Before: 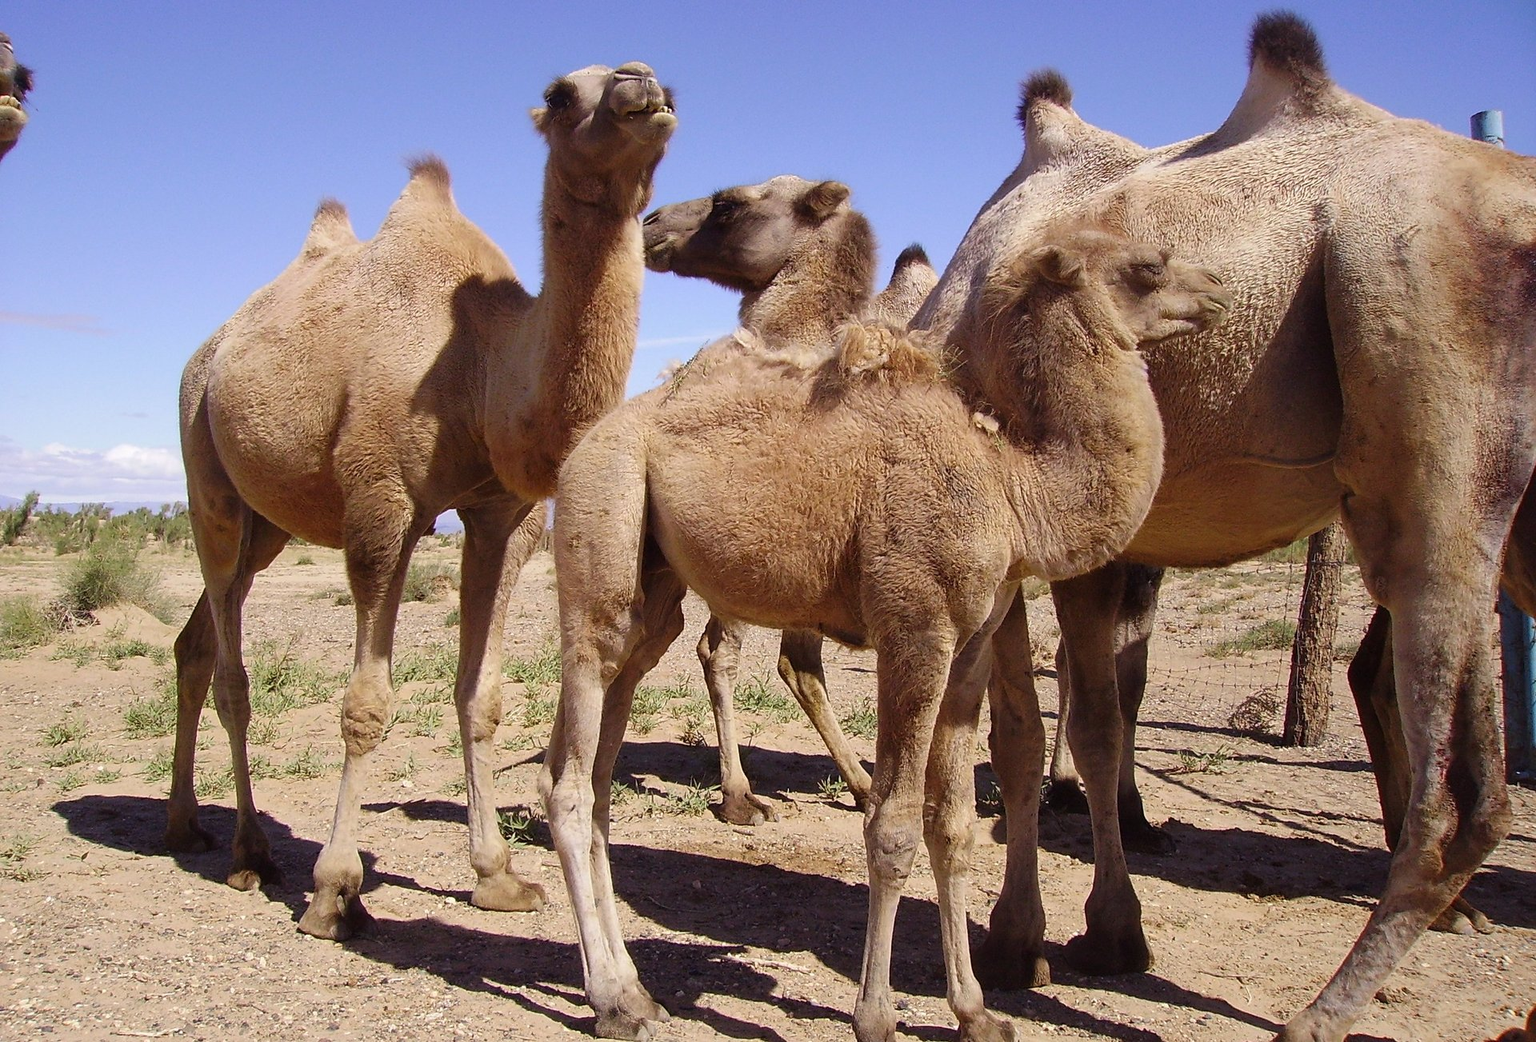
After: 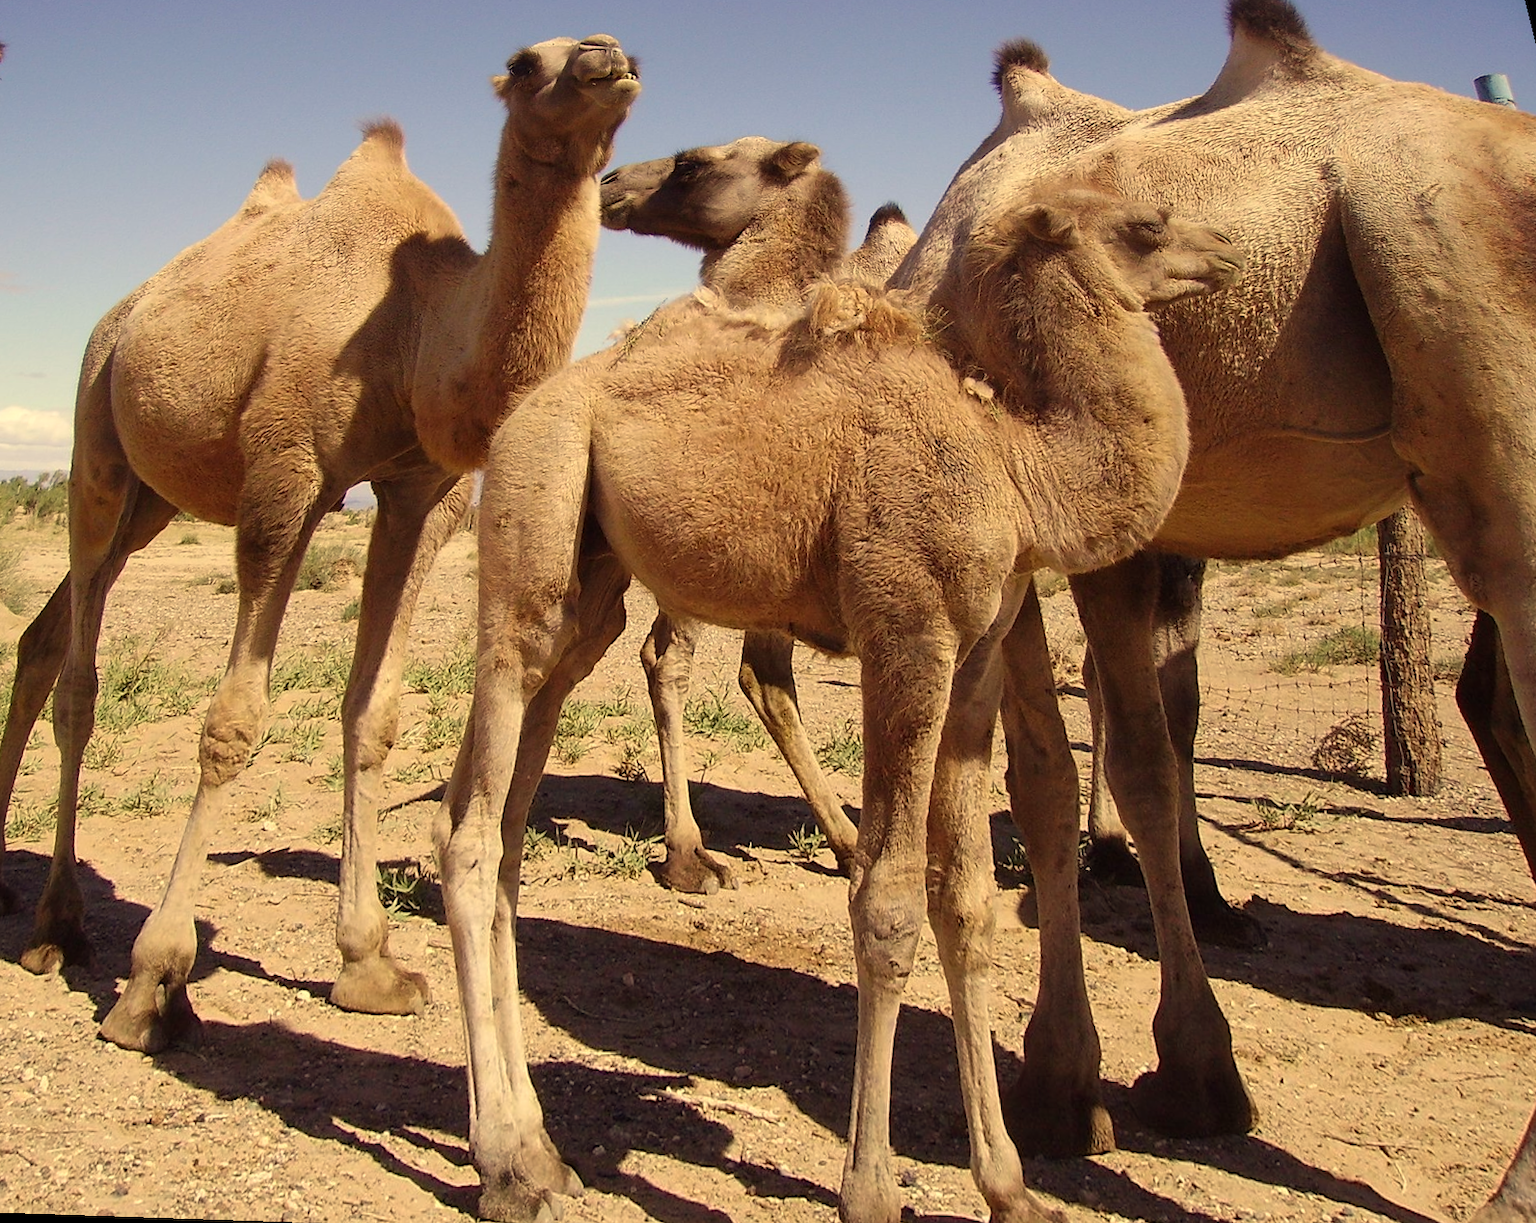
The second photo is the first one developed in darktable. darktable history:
white balance: red 1.08, blue 0.791
rotate and perspective: rotation 0.72°, lens shift (vertical) -0.352, lens shift (horizontal) -0.051, crop left 0.152, crop right 0.859, crop top 0.019, crop bottom 0.964
